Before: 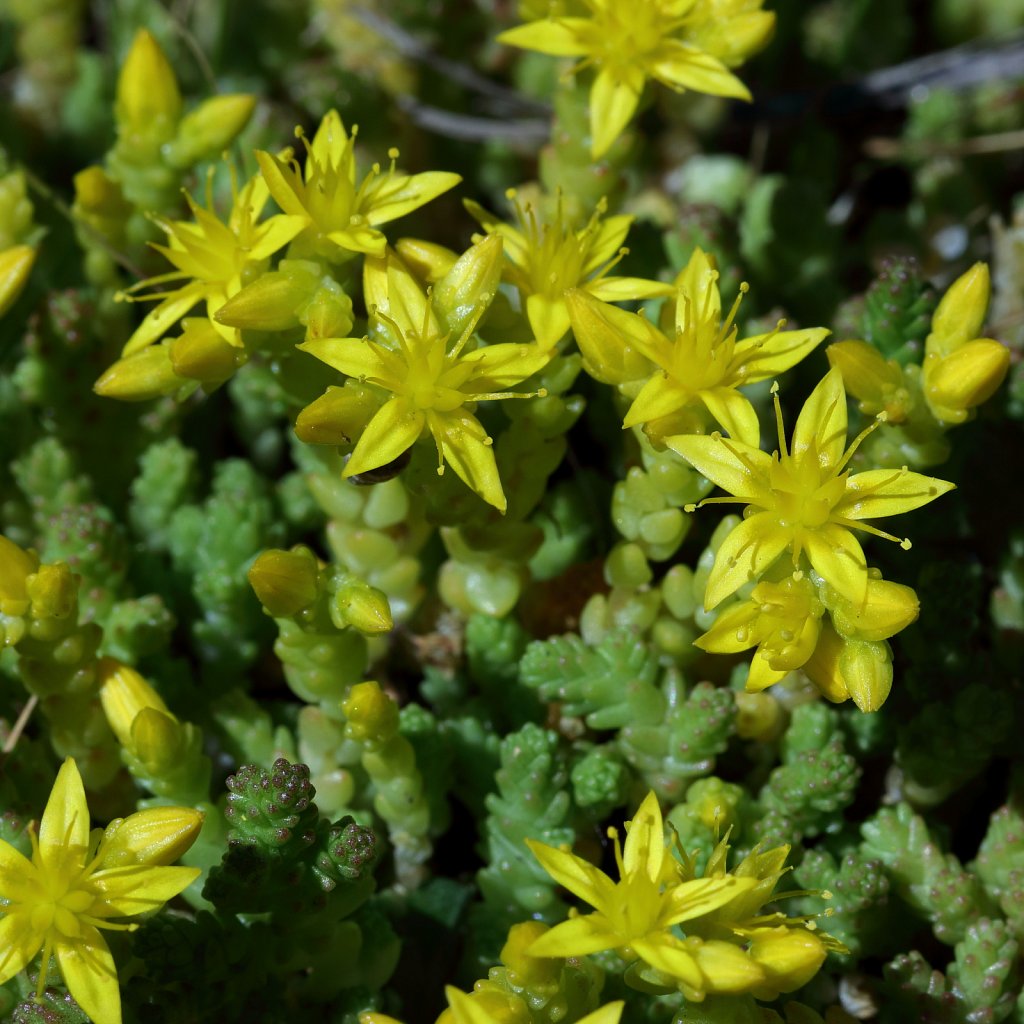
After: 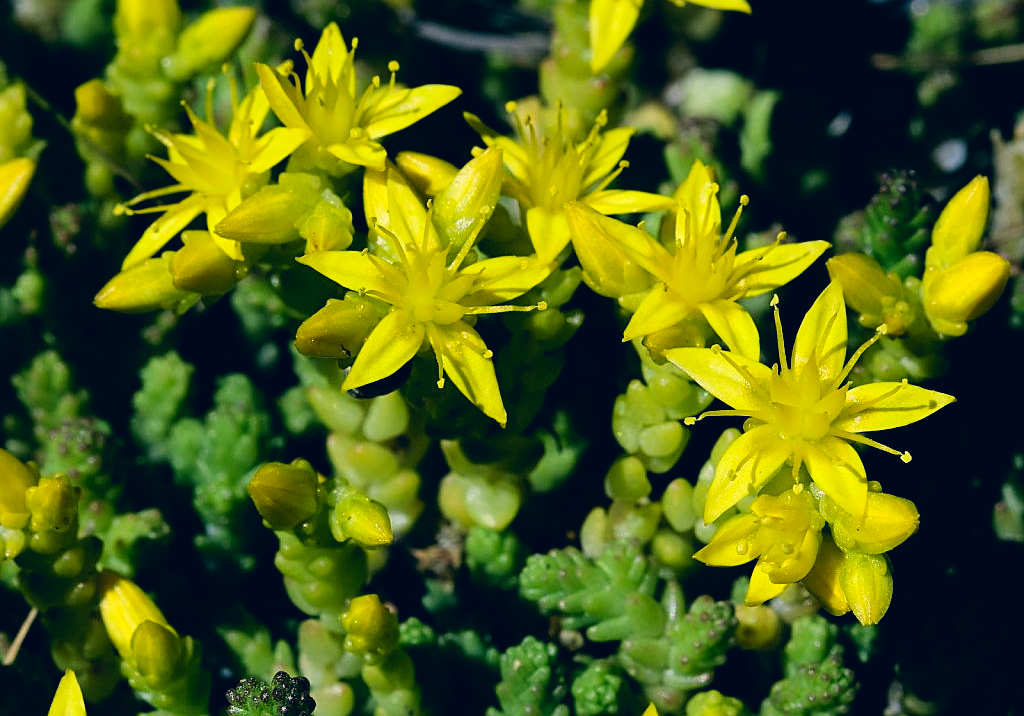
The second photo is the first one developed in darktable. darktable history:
tone equalizer: edges refinement/feathering 500, mask exposure compensation -1.57 EV, preserve details no
crop and rotate: top 8.526%, bottom 21.523%
color correction: highlights a* 10.28, highlights b* 14.75, shadows a* -9.66, shadows b* -14.99
sharpen: on, module defaults
filmic rgb: black relative exposure -5.07 EV, white relative exposure 4 EV, hardness 2.88, contrast 1.301, color science v6 (2022)
color zones: curves: ch0 [(0, 0.558) (0.143, 0.559) (0.286, 0.529) (0.429, 0.505) (0.571, 0.5) (0.714, 0.5) (0.857, 0.5) (1, 0.558)]; ch1 [(0, 0.469) (0.01, 0.469) (0.12, 0.446) (0.248, 0.469) (0.5, 0.5) (0.748, 0.5) (0.99, 0.469) (1, 0.469)]
contrast brightness saturation: contrast 0.093, saturation 0.269
